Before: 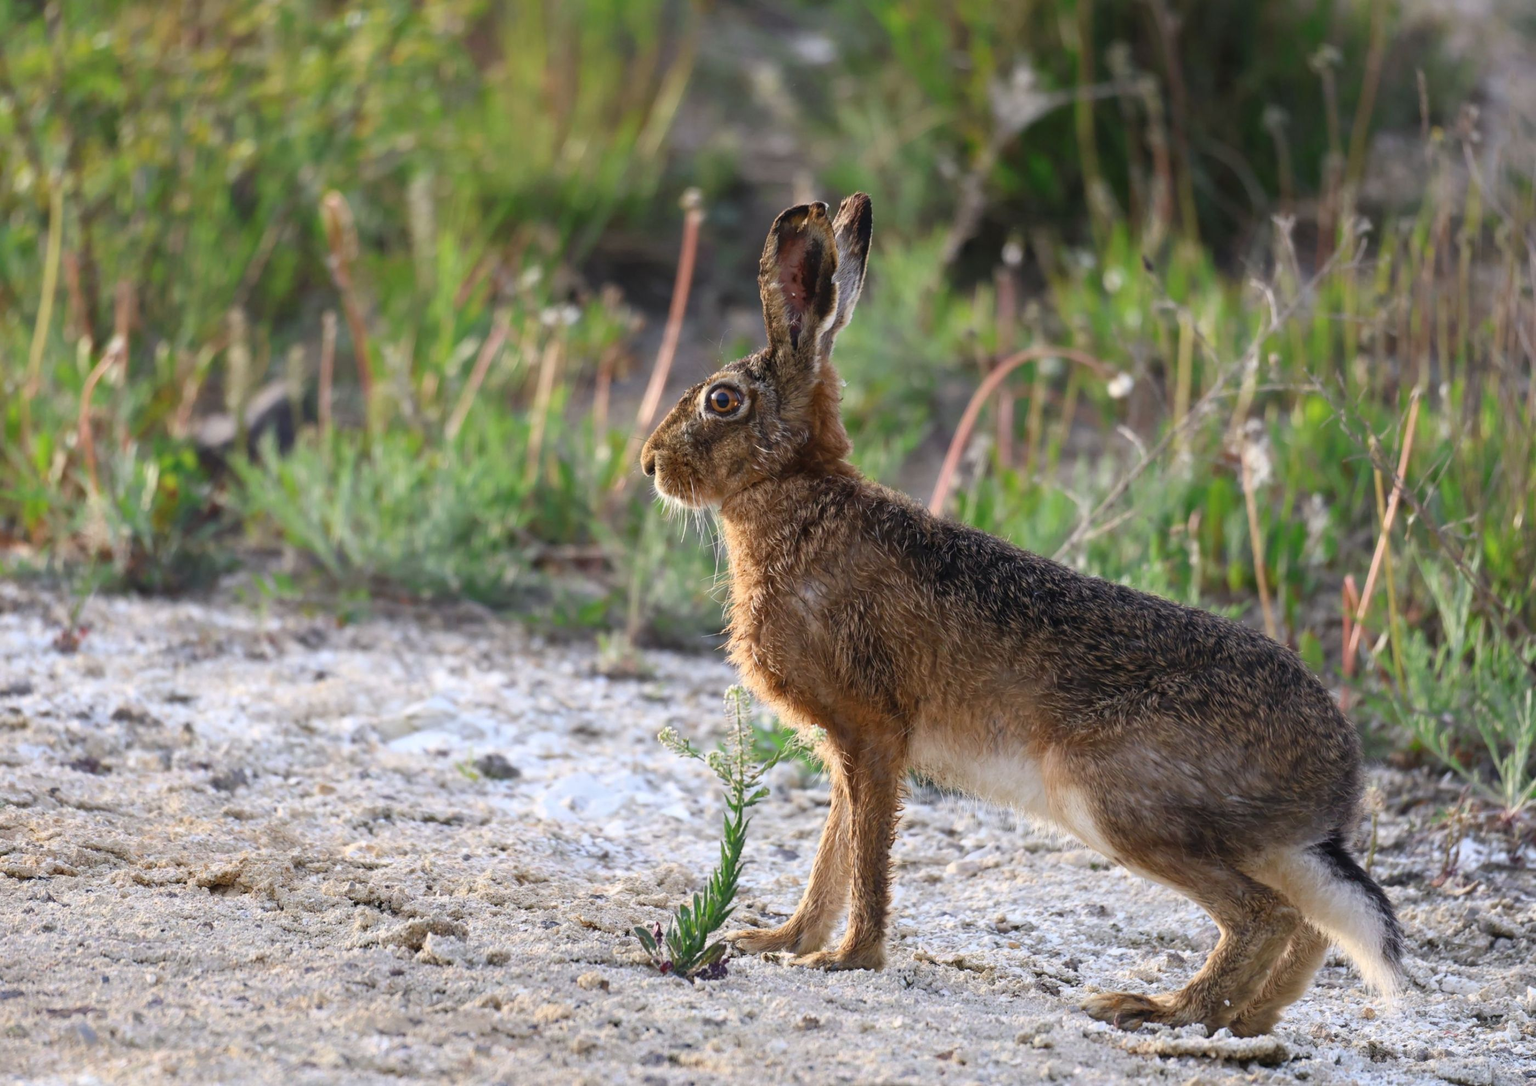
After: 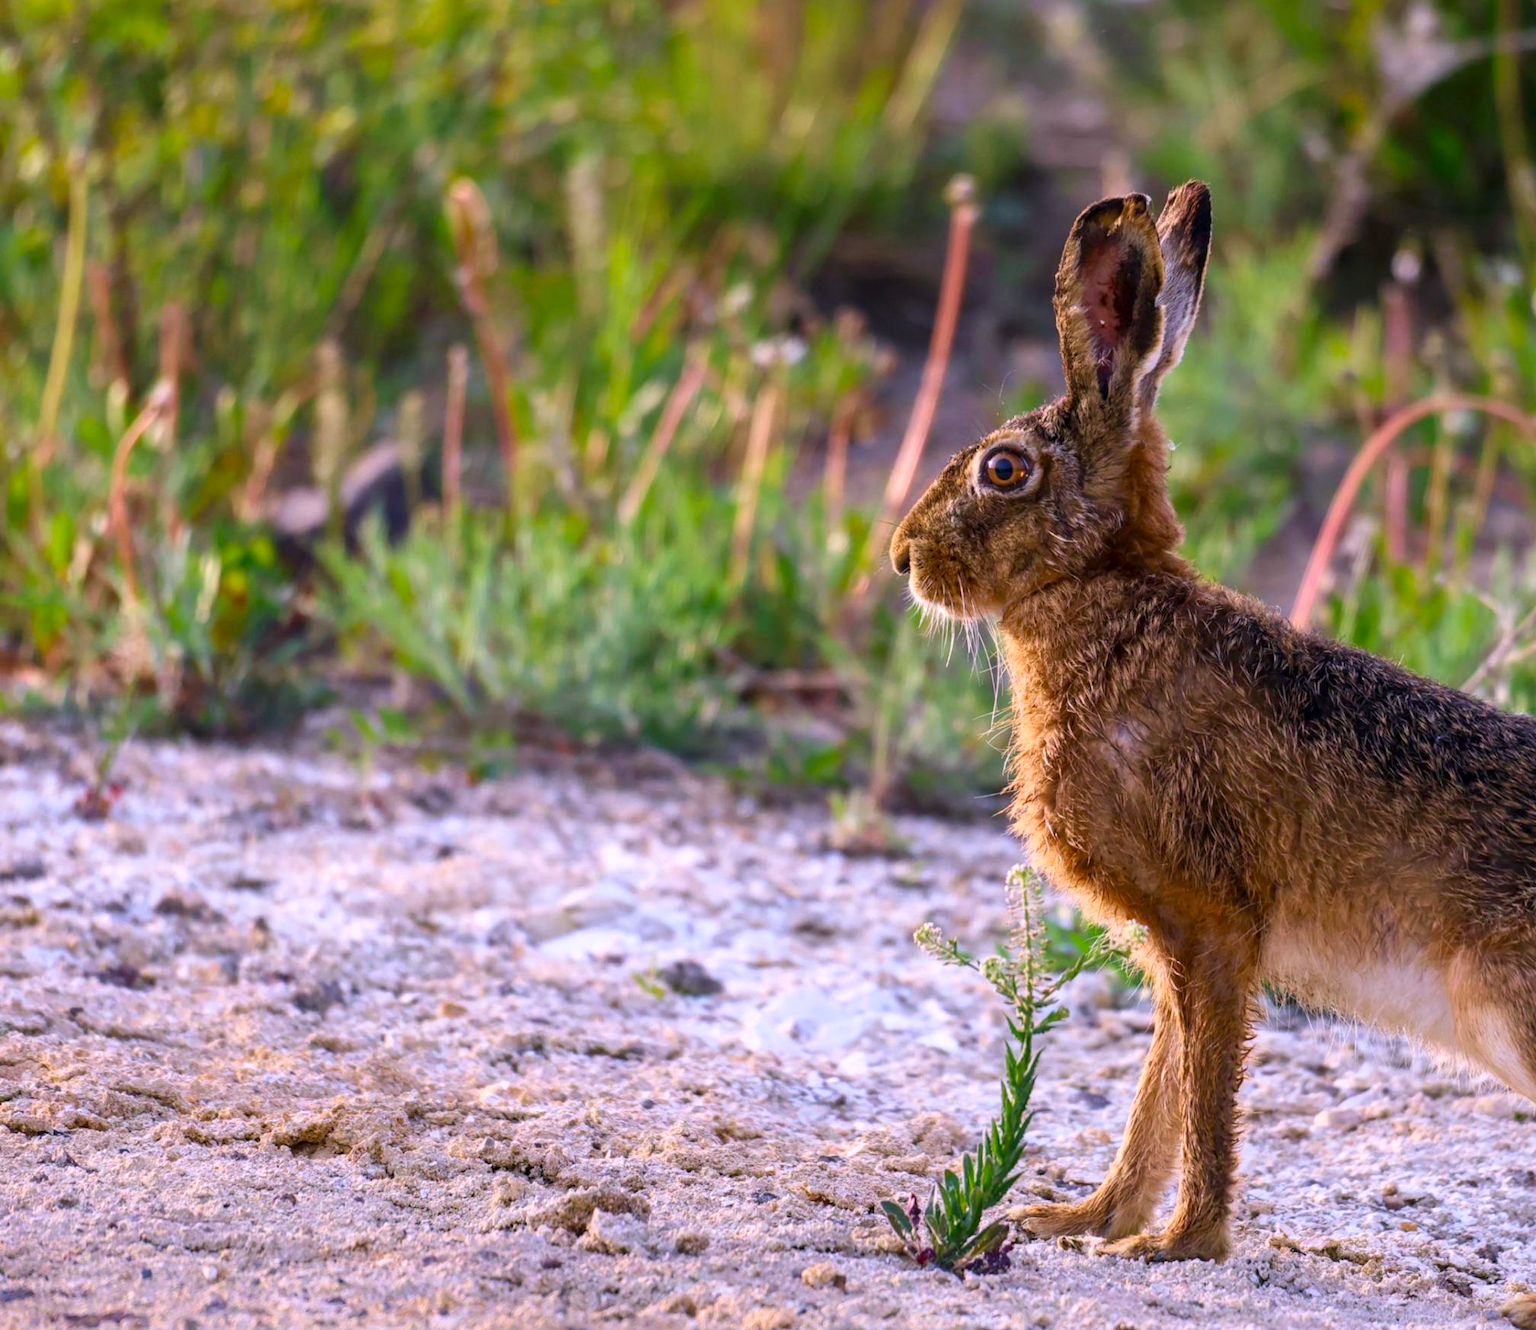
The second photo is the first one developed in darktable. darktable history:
velvia: on, module defaults
crop: top 5.803%, right 27.864%, bottom 5.804%
color balance rgb: perceptual saturation grading › global saturation 30%, global vibrance 20%
exposure: black level correction 0.001, exposure -0.125 EV, compensate exposure bias true, compensate highlight preservation false
white balance: red 1.05, blue 1.072
local contrast: on, module defaults
